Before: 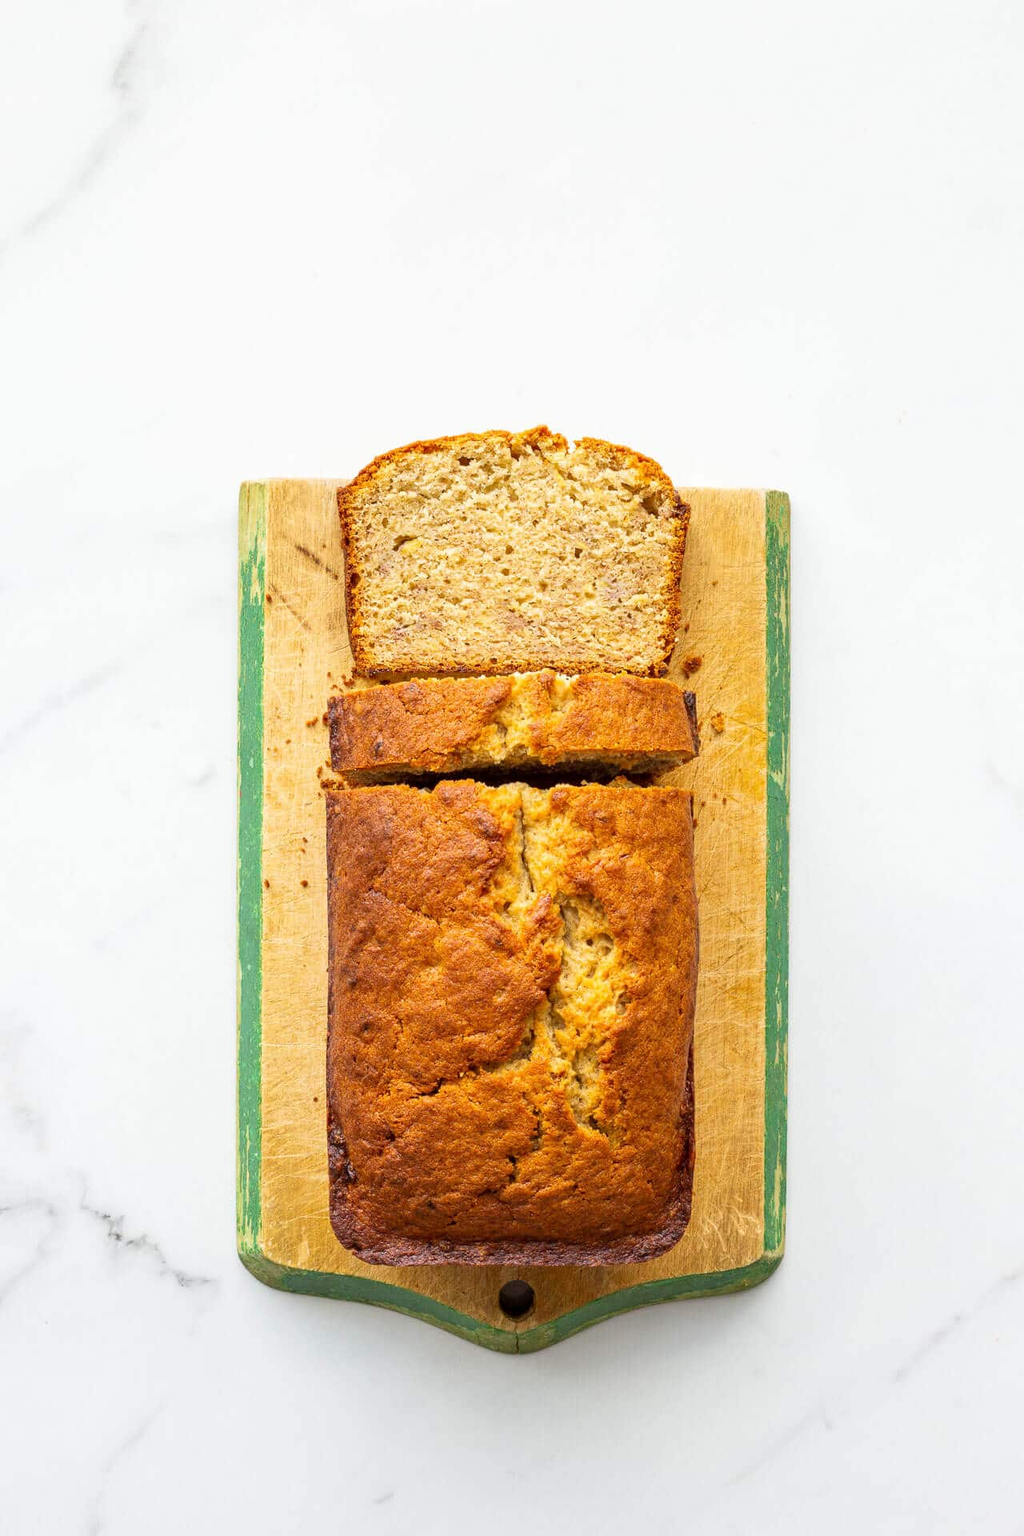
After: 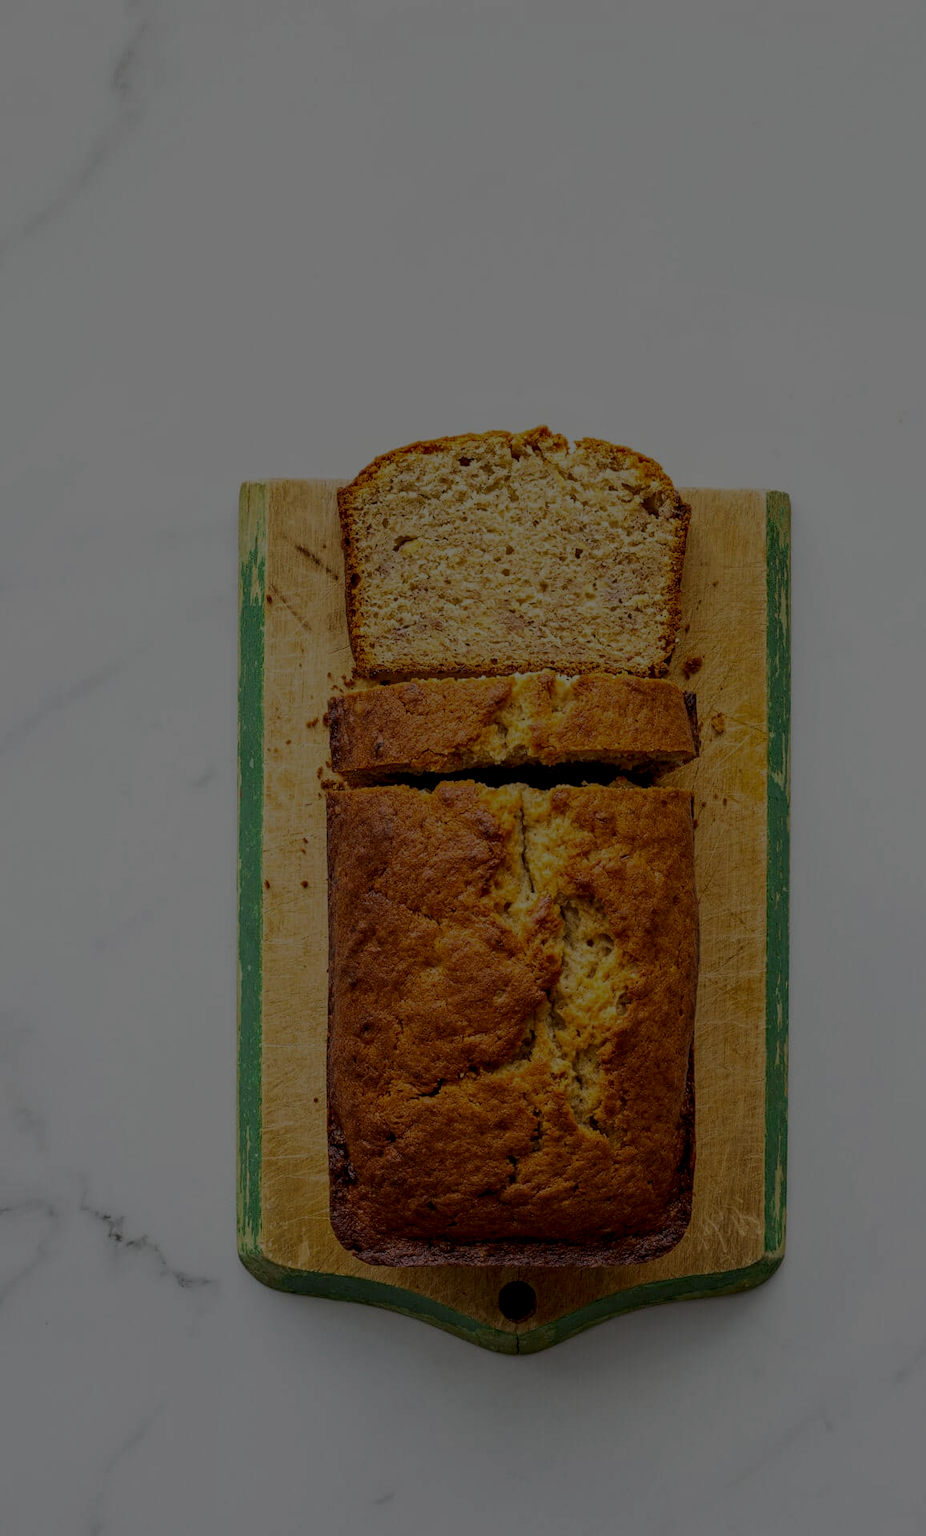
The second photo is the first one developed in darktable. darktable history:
exposure: exposure -2.446 EV, compensate highlight preservation false
local contrast: on, module defaults
crop: right 9.509%, bottom 0.031%
